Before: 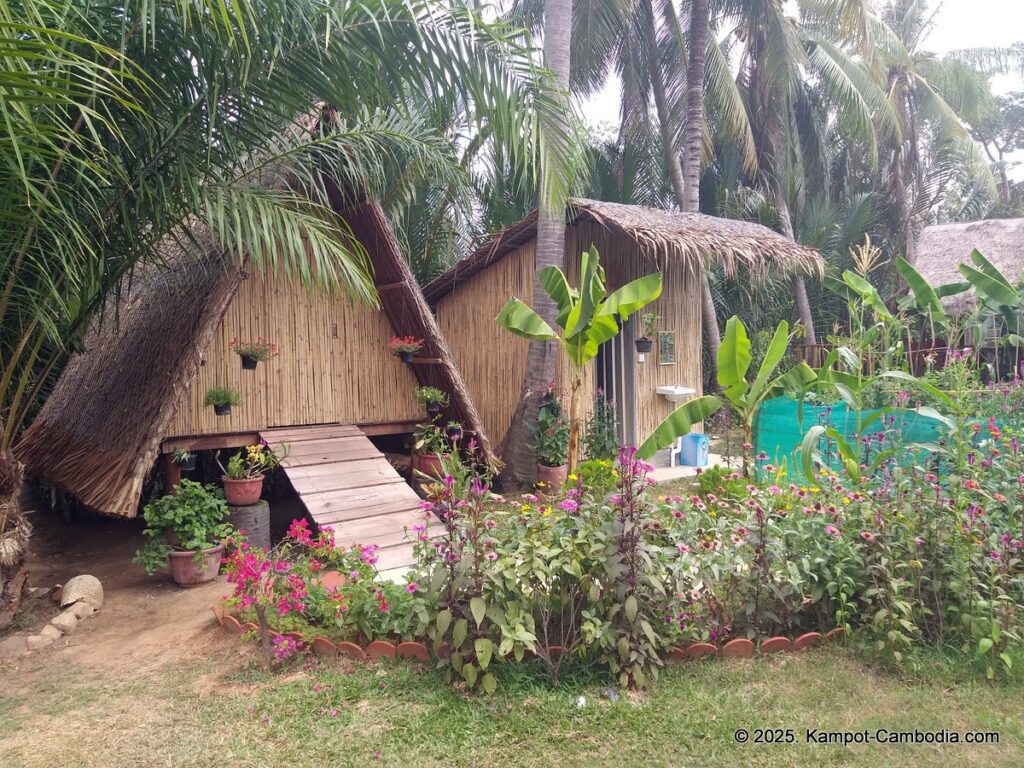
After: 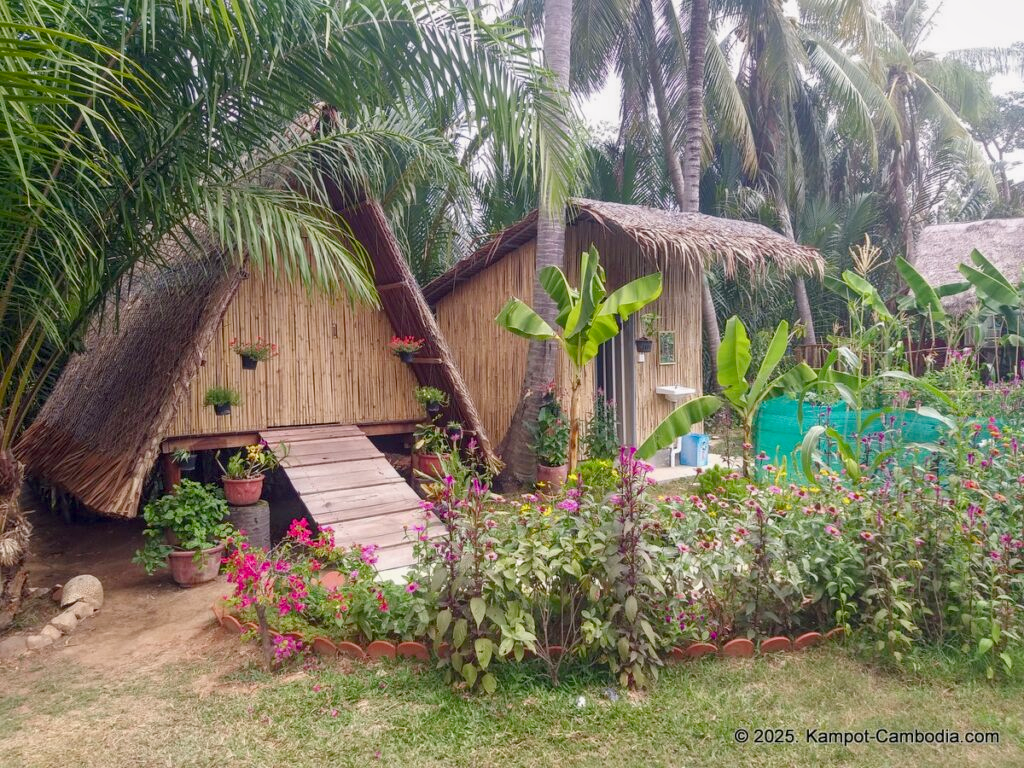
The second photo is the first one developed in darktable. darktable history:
local contrast: on, module defaults
color balance rgb: shadows lift › chroma 1%, shadows lift › hue 113°, highlights gain › chroma 0.2%, highlights gain › hue 333°, perceptual saturation grading › global saturation 20%, perceptual saturation grading › highlights -25%, perceptual saturation grading › shadows 25%, contrast -10%
